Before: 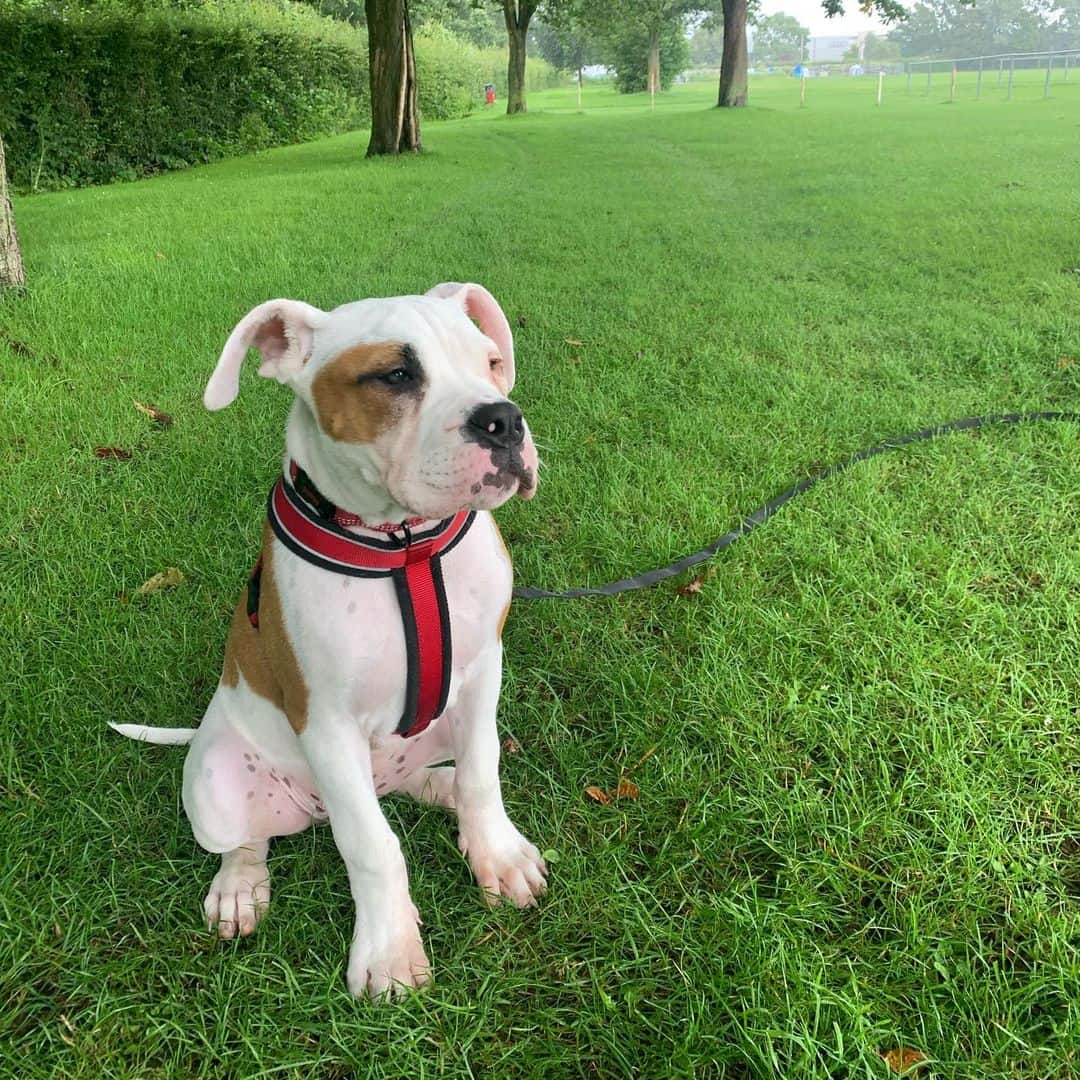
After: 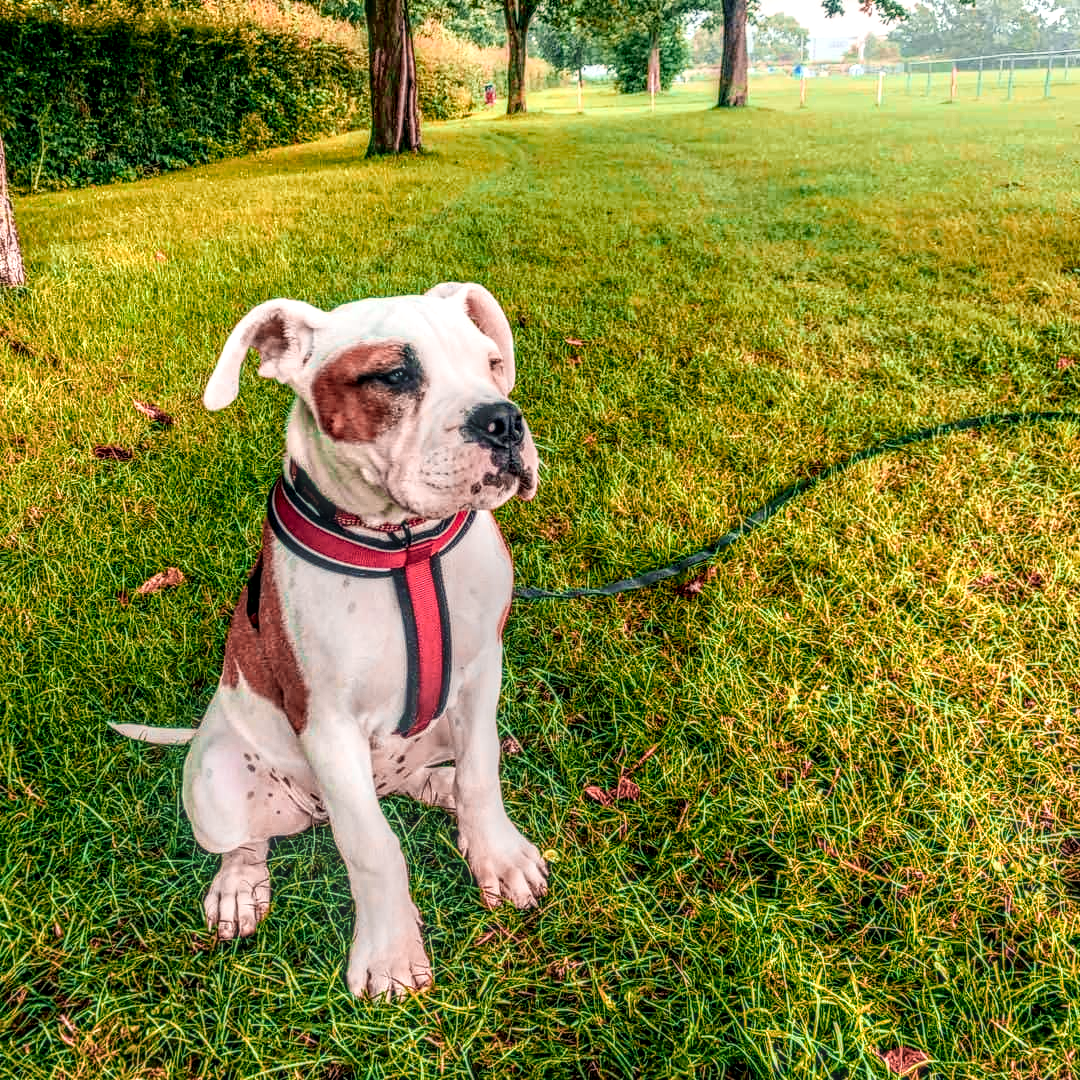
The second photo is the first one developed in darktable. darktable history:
local contrast: highlights 0%, shadows 0%, detail 300%, midtone range 0.3
filmic rgb: black relative exposure -5 EV, hardness 2.88, contrast 1.1, highlights saturation mix -20%
tone curve: curves: ch0 [(0, 0.084) (0.155, 0.169) (0.46, 0.466) (0.751, 0.788) (1, 0.961)]; ch1 [(0, 0) (0.43, 0.408) (0.476, 0.469) (0.505, 0.503) (0.553, 0.563) (0.592, 0.581) (0.631, 0.625) (1, 1)]; ch2 [(0, 0) (0.505, 0.495) (0.55, 0.557) (0.583, 0.573) (1, 1)], color space Lab, independent channels, preserve colors none
color zones: curves: ch2 [(0, 0.5) (0.084, 0.497) (0.323, 0.335) (0.4, 0.497) (1, 0.5)], process mode strong
exposure: compensate highlight preservation false
color balance rgb: shadows lift › chroma 3%, shadows lift › hue 280.8°, power › hue 330°, highlights gain › chroma 3%, highlights gain › hue 75.6°, global offset › luminance 1.5%, perceptual saturation grading › global saturation 20%, perceptual saturation grading › highlights -25%, perceptual saturation grading › shadows 50%, global vibrance 30%
